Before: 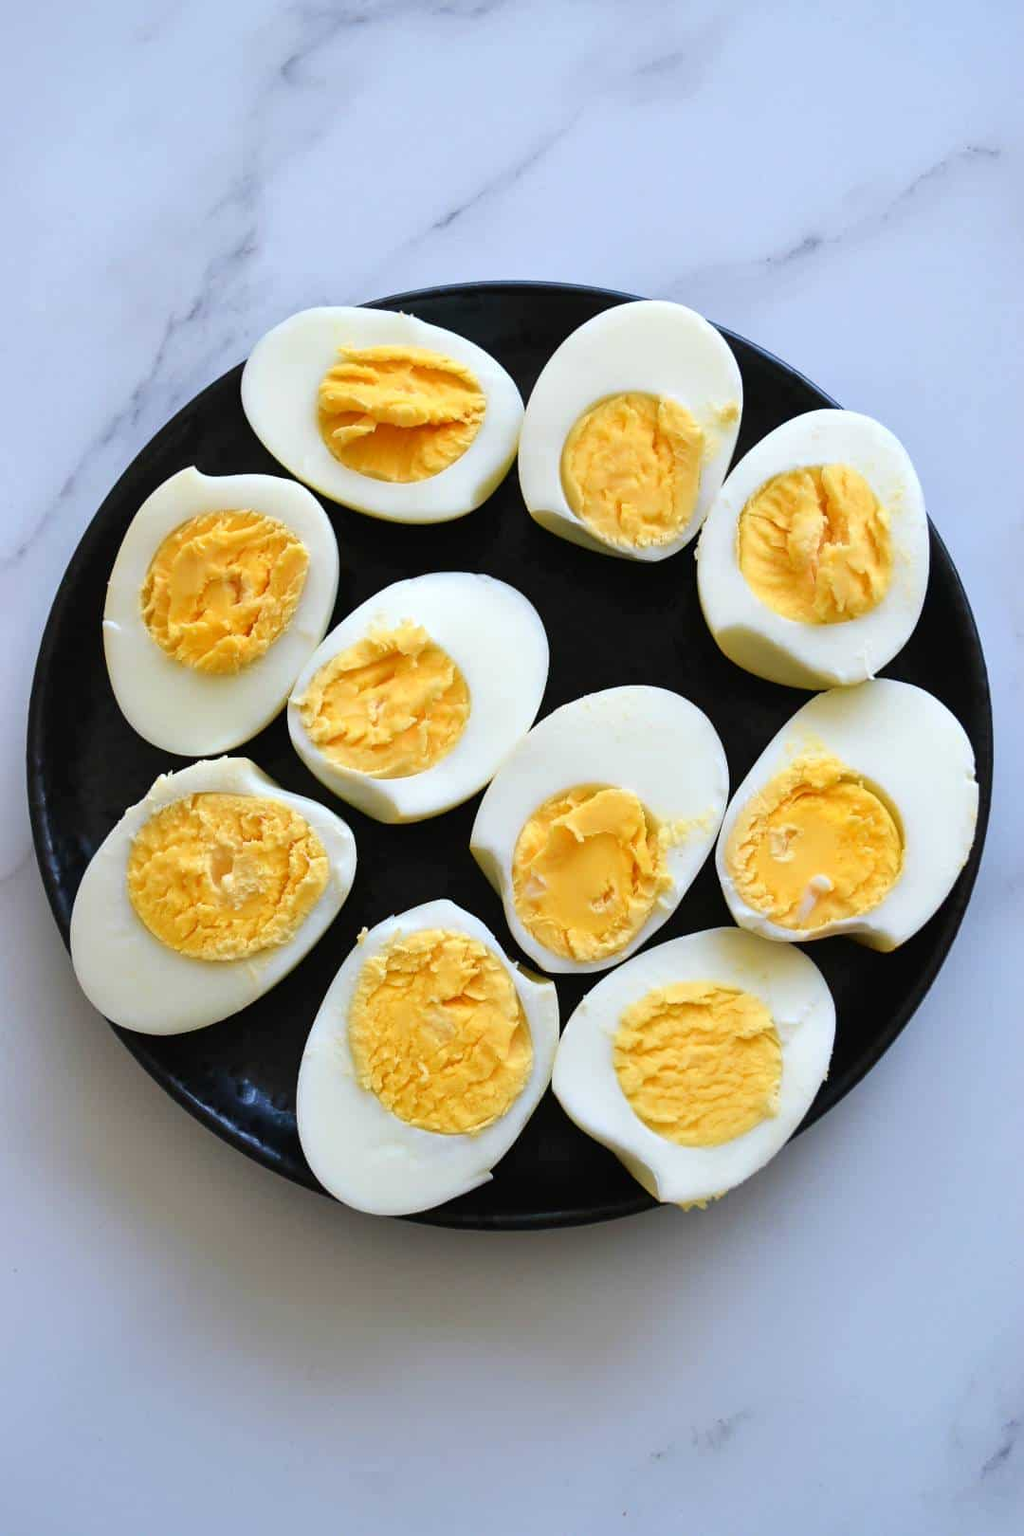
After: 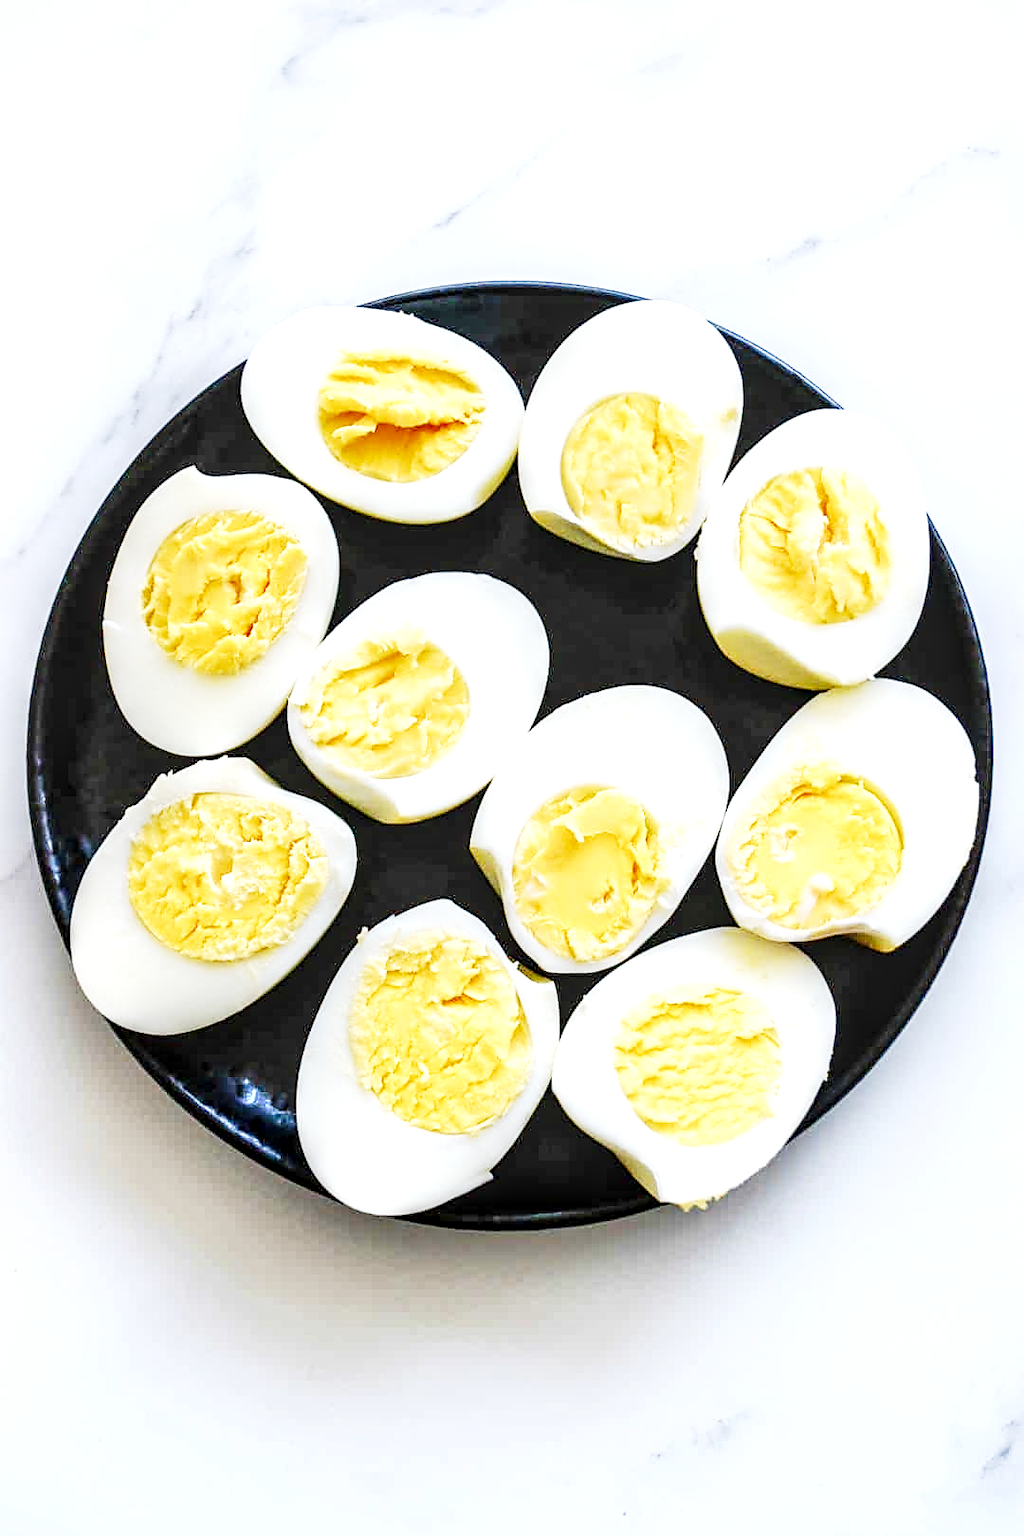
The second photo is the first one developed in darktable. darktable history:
local contrast: highlights 19%, detail 186%
base curve: curves: ch0 [(0, 0) (0.028, 0.03) (0.121, 0.232) (0.46, 0.748) (0.859, 0.968) (1, 1)], preserve colors none
exposure: black level correction 0, exposure 1.125 EV, compensate exposure bias true, compensate highlight preservation false
sharpen: radius 1.864, amount 0.398, threshold 1.271
levels: mode automatic, black 0.023%, white 99.97%, levels [0.062, 0.494, 0.925]
tone equalizer: on, module defaults
